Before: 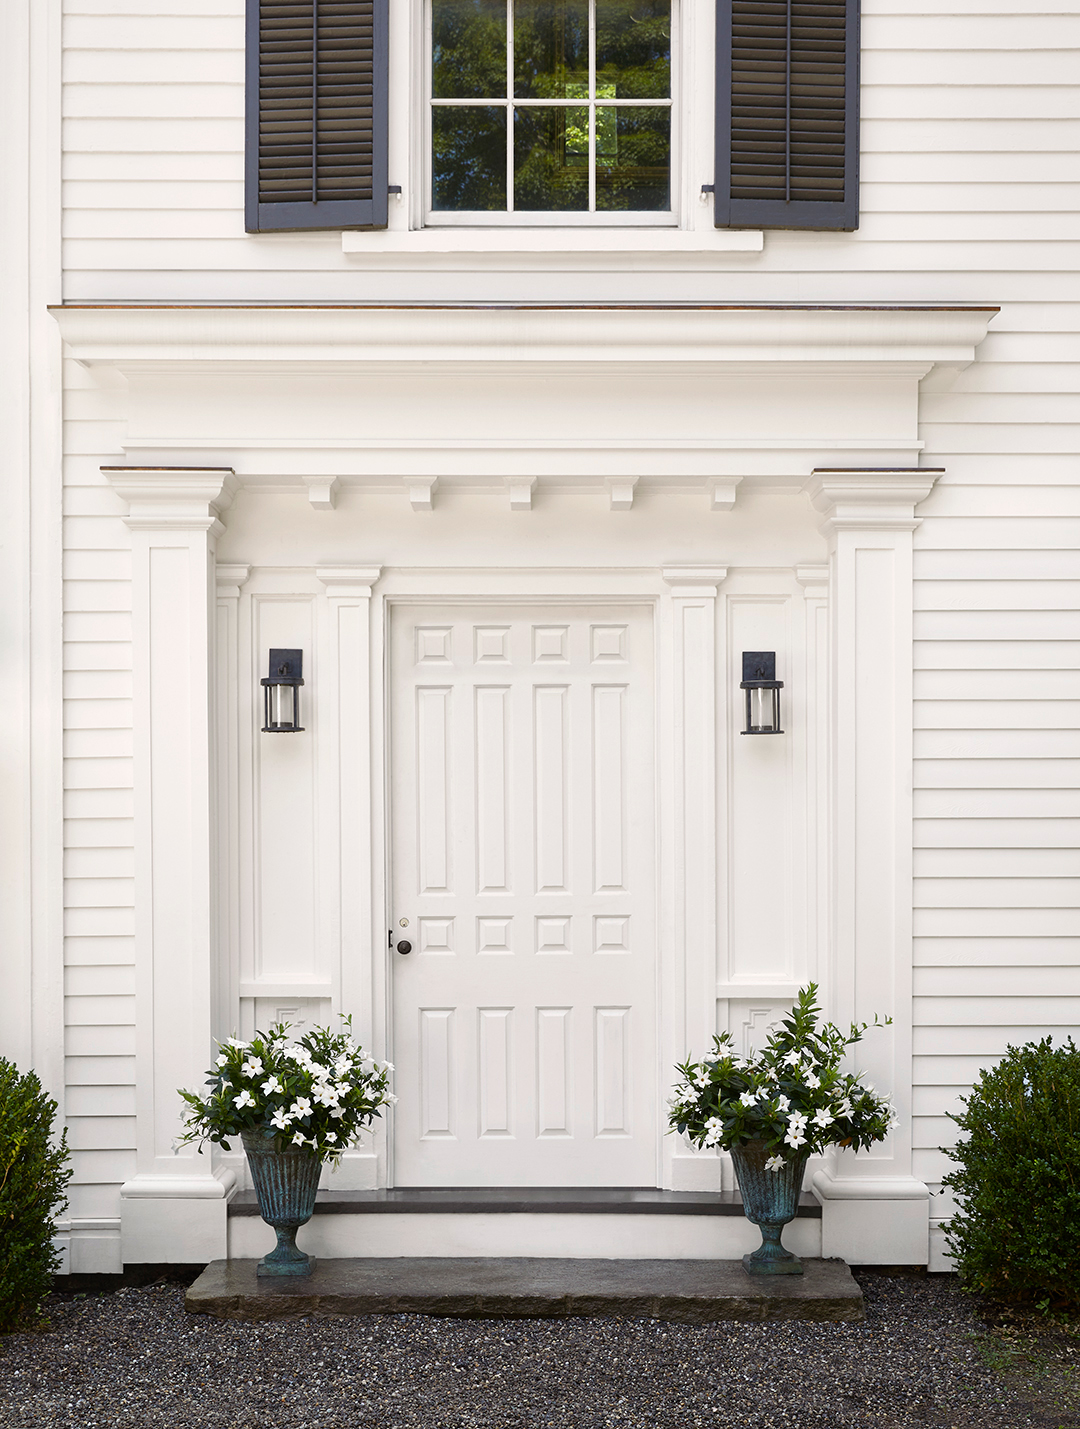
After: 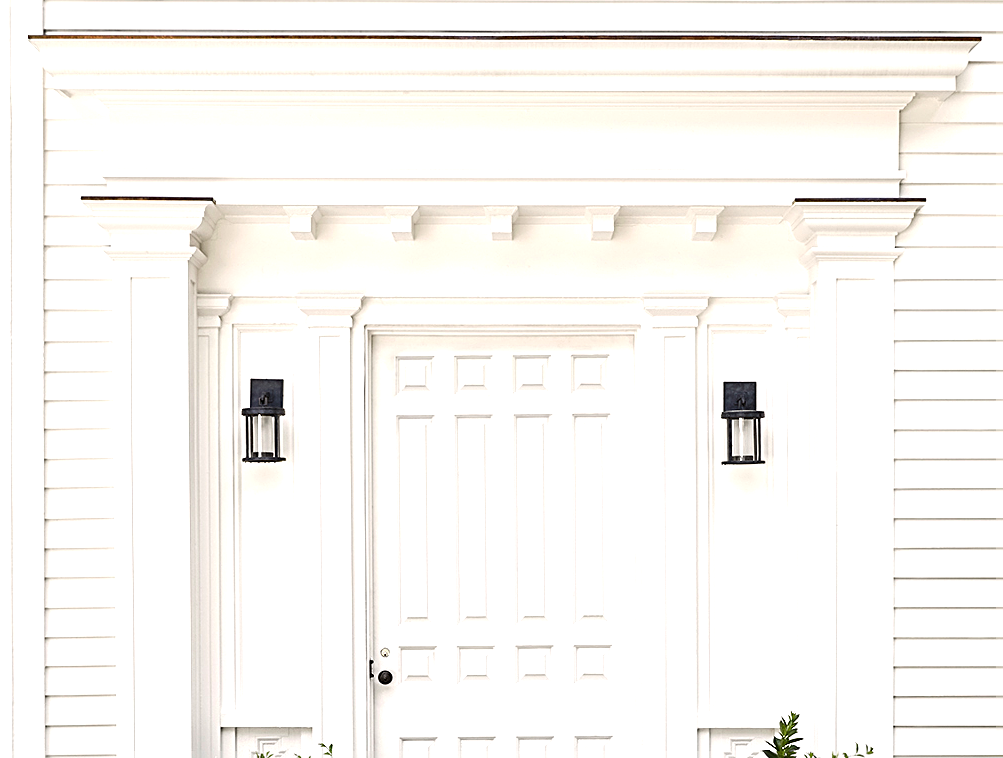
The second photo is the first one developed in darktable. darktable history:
tone equalizer: -8 EV -0.789 EV, -7 EV -0.675 EV, -6 EV -0.595 EV, -5 EV -0.398 EV, -3 EV 0.377 EV, -2 EV 0.6 EV, -1 EV 0.679 EV, +0 EV 0.779 EV, edges refinement/feathering 500, mask exposure compensation -1.57 EV, preserve details no
sharpen: radius 2.545, amount 0.637
crop: left 1.827%, top 18.919%, right 5.277%, bottom 27.986%
contrast equalizer: octaves 7, y [[0.511, 0.558, 0.631, 0.632, 0.559, 0.512], [0.5 ×6], [0.507, 0.559, 0.627, 0.644, 0.647, 0.647], [0 ×6], [0 ×6]], mix 0.162
